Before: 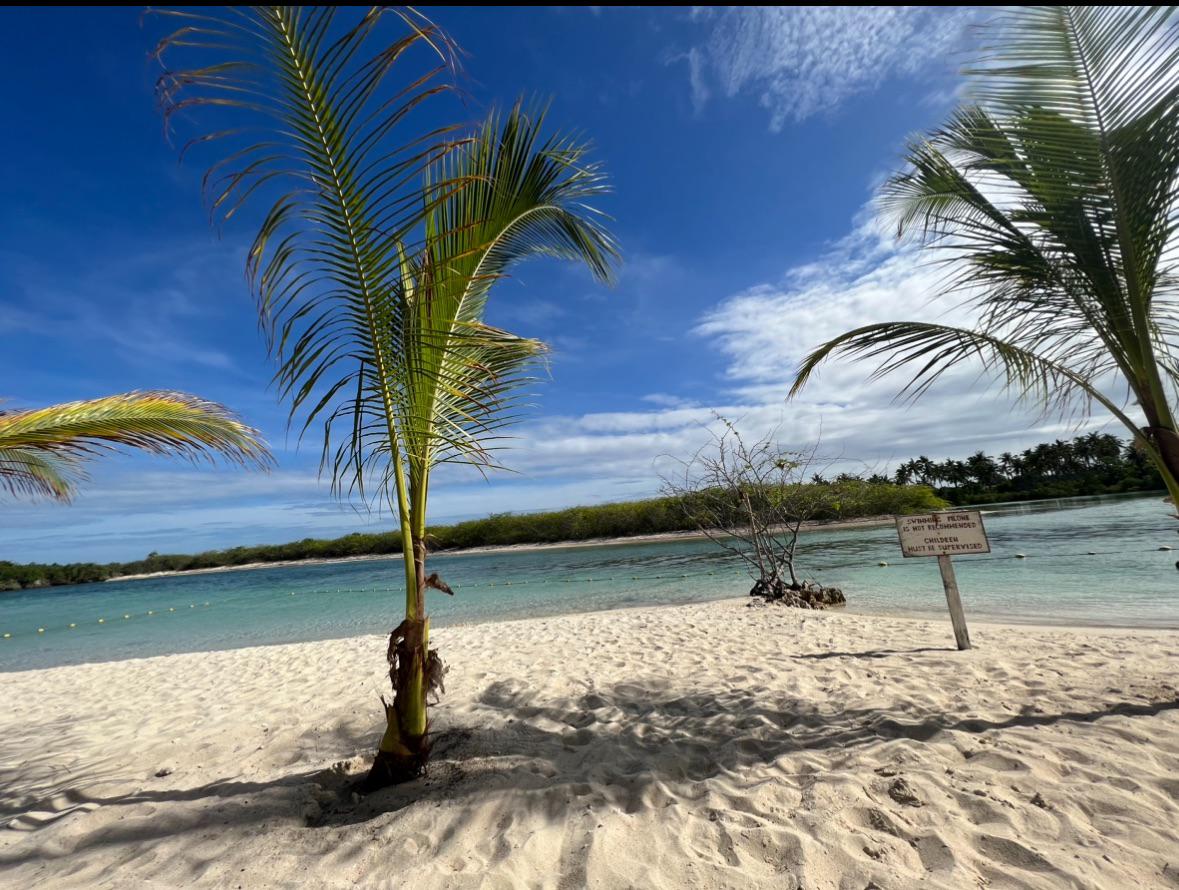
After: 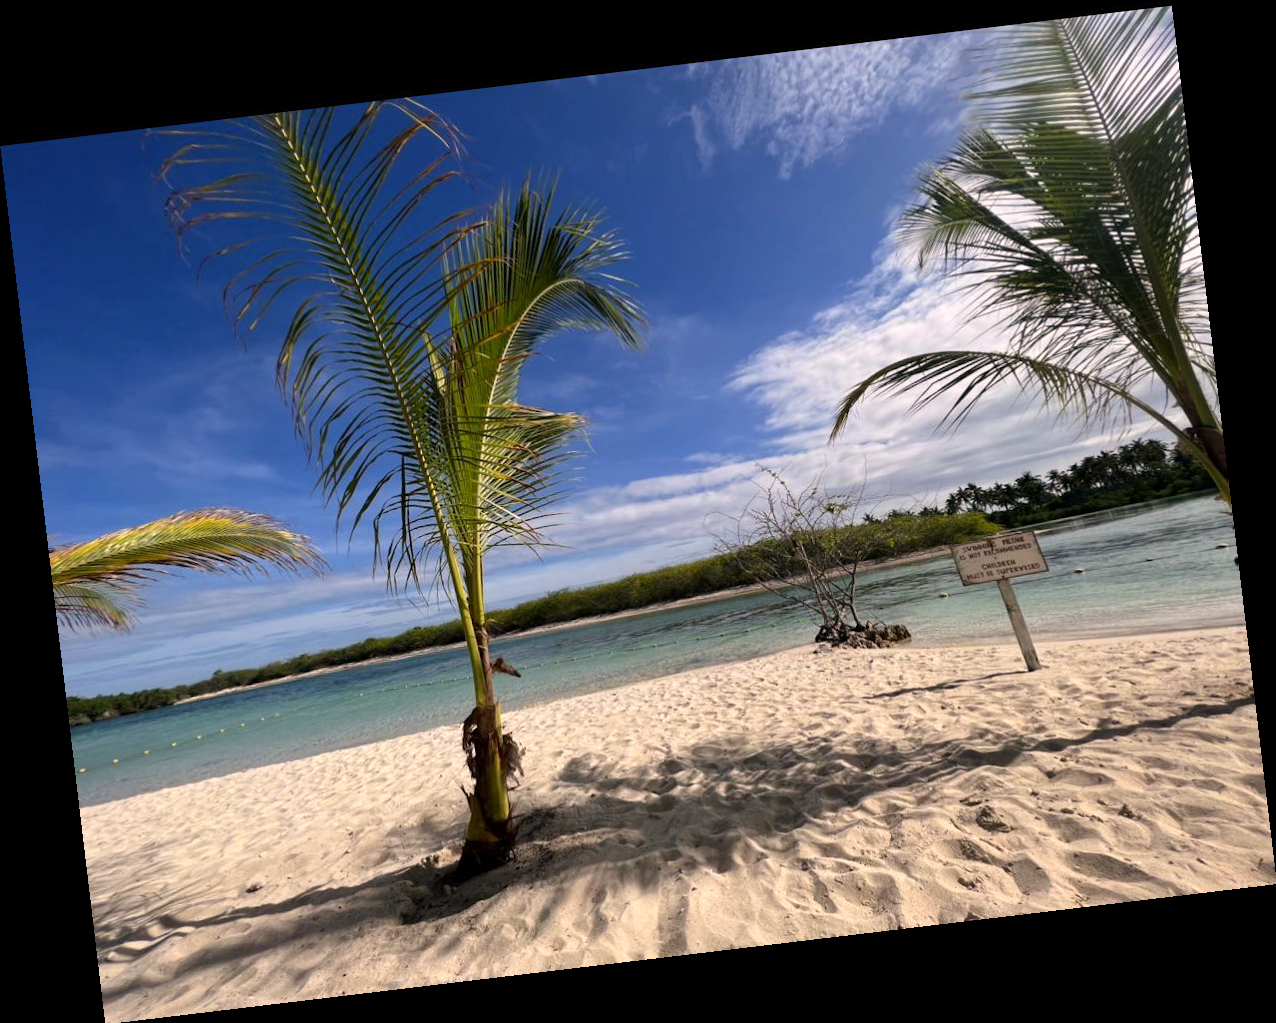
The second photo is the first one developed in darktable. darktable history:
local contrast: mode bilateral grid, contrast 15, coarseness 36, detail 105%, midtone range 0.2
rotate and perspective: rotation -6.83°, automatic cropping off
color correction: highlights a* 7.34, highlights b* 4.37
